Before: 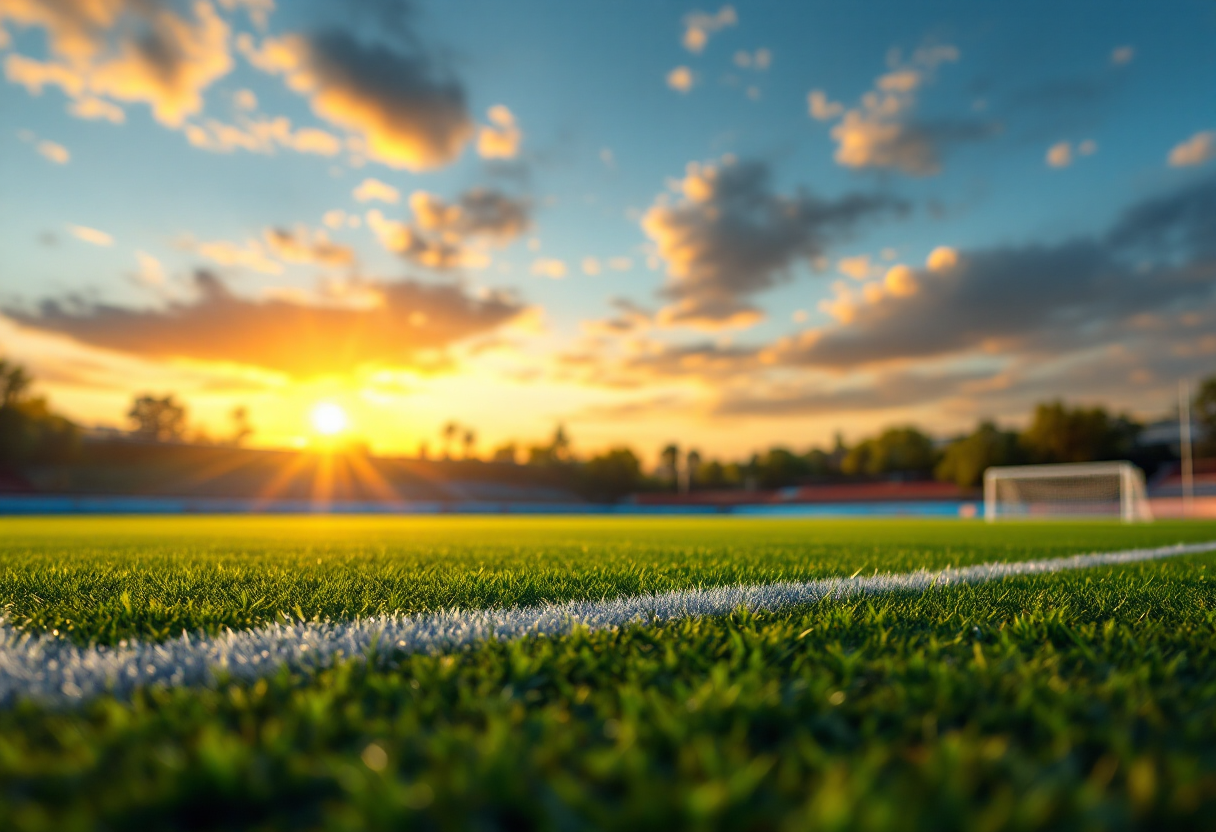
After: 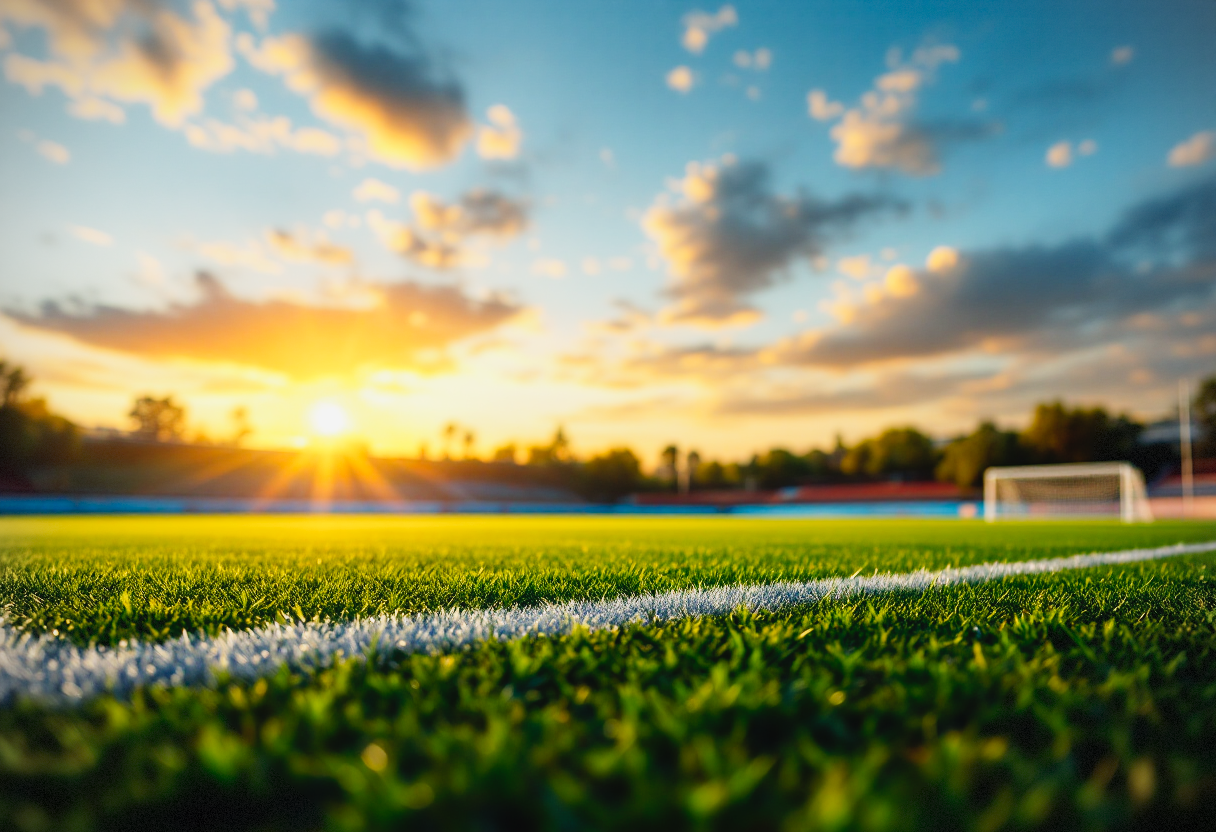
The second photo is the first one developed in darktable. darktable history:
tone curve: curves: ch0 [(0, 0.023) (0.113, 0.081) (0.204, 0.197) (0.498, 0.608) (0.709, 0.819) (0.984, 0.961)]; ch1 [(0, 0) (0.172, 0.123) (0.317, 0.272) (0.414, 0.382) (0.476, 0.479) (0.505, 0.501) (0.528, 0.54) (0.618, 0.647) (0.709, 0.764) (1, 1)]; ch2 [(0, 0) (0.411, 0.424) (0.492, 0.502) (0.521, 0.521) (0.55, 0.576) (0.686, 0.638) (1, 1)], preserve colors none
vignetting: fall-off radius 60.9%, dithering 8-bit output
